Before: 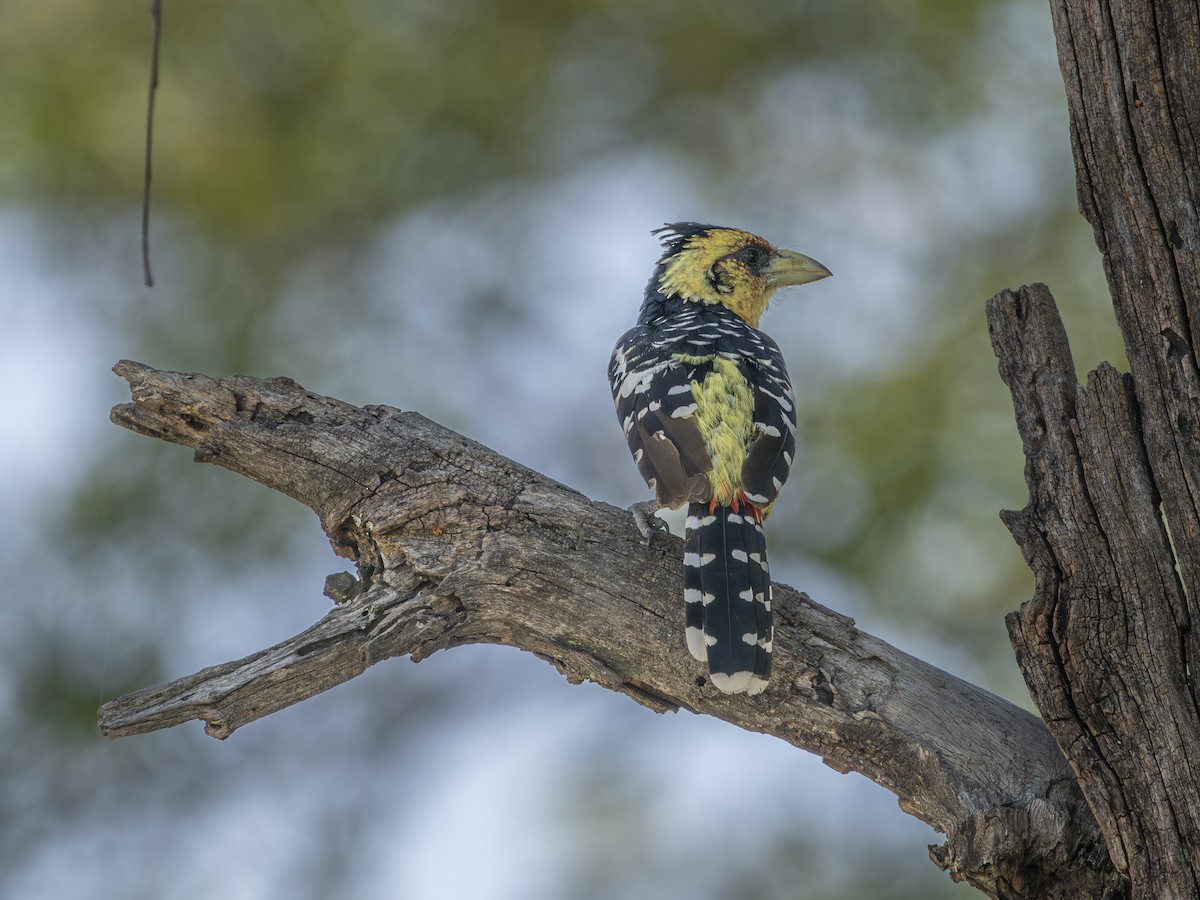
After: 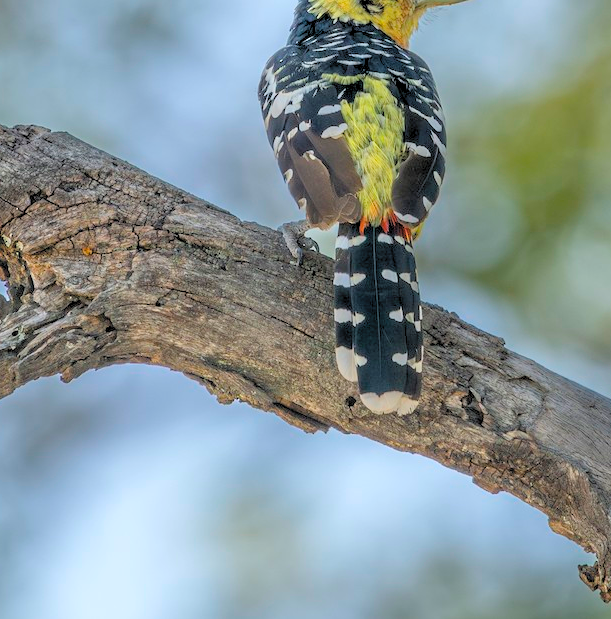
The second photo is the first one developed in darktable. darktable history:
exposure: exposure -0.116 EV, compensate exposure bias true, compensate highlight preservation false
crop and rotate: left 29.237%, top 31.152%, right 19.807%
tone equalizer: -7 EV 0.18 EV, -6 EV 0.12 EV, -5 EV 0.08 EV, -4 EV 0.04 EV, -2 EV -0.02 EV, -1 EV -0.04 EV, +0 EV -0.06 EV, luminance estimator HSV value / RGB max
rgb levels: levels [[0.01, 0.419, 0.839], [0, 0.5, 1], [0, 0.5, 1]]
bloom: size 9%, threshold 100%, strength 7%
color balance rgb: perceptual saturation grading › global saturation 30%, global vibrance 20%
contrast brightness saturation: brightness 0.15
